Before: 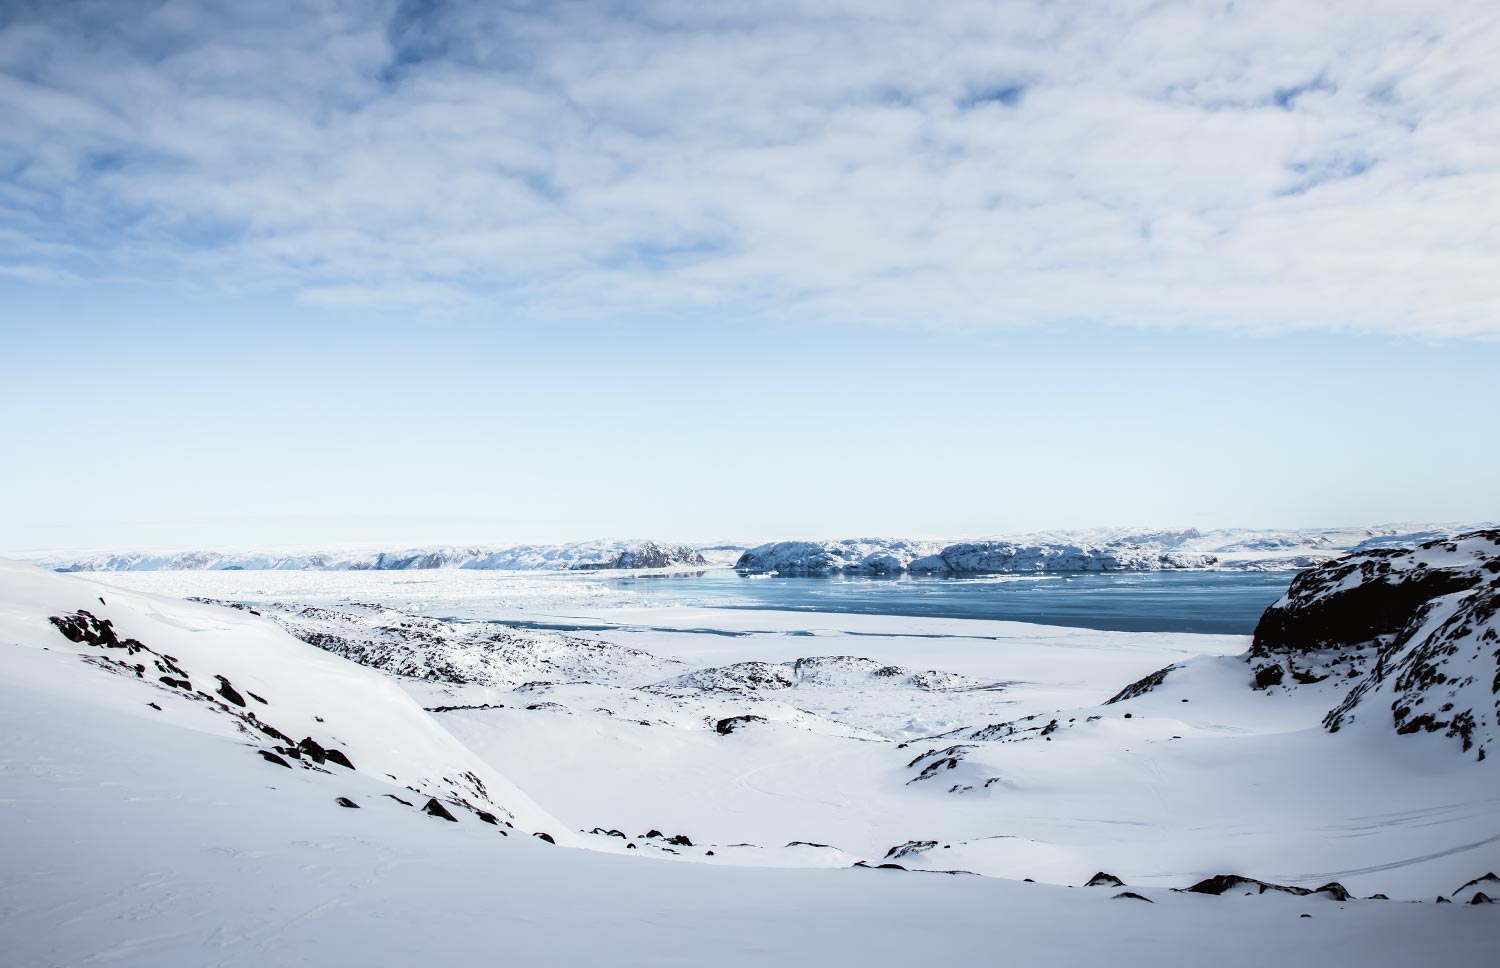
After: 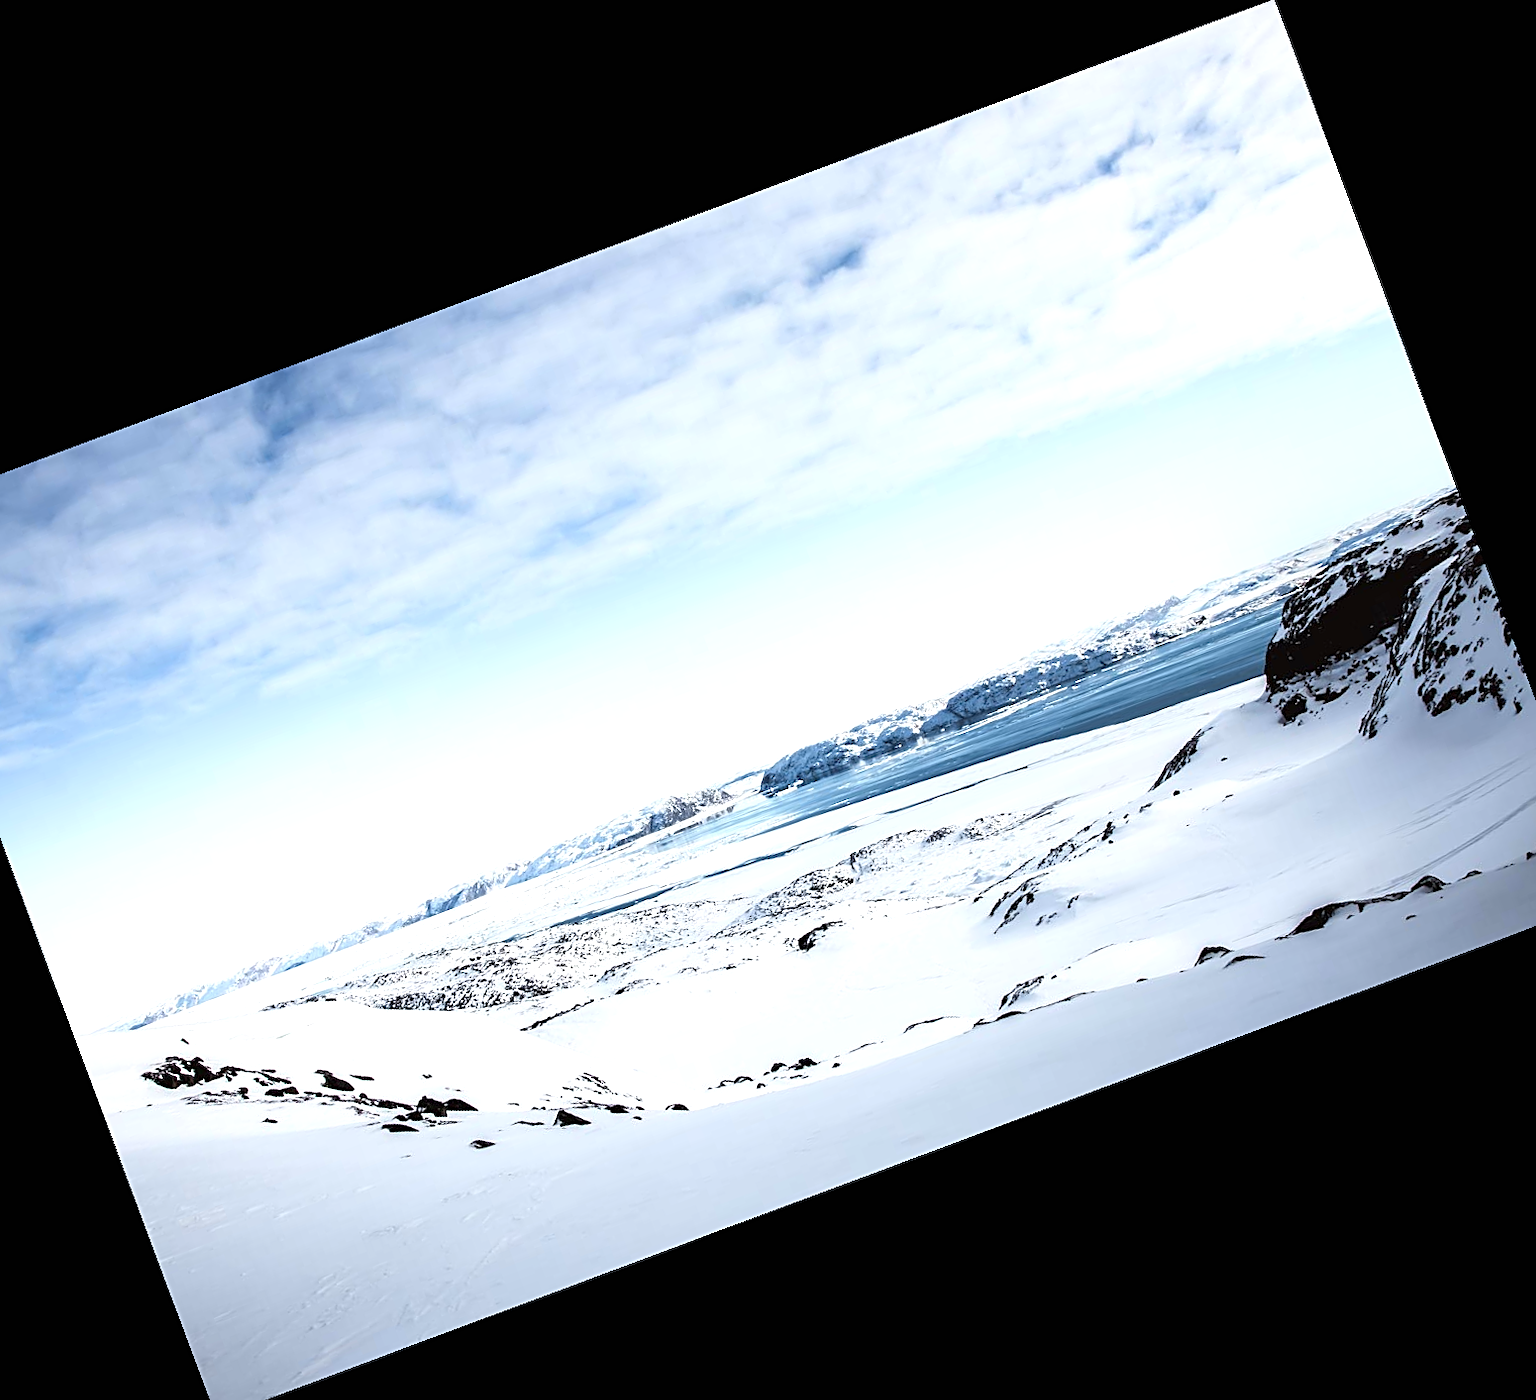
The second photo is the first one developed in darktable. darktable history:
sharpen: on, module defaults
exposure: black level correction 0, exposure 0.498 EV, compensate highlight preservation false
crop and rotate: angle 20.46°, left 6.834%, right 4.166%, bottom 1.15%
